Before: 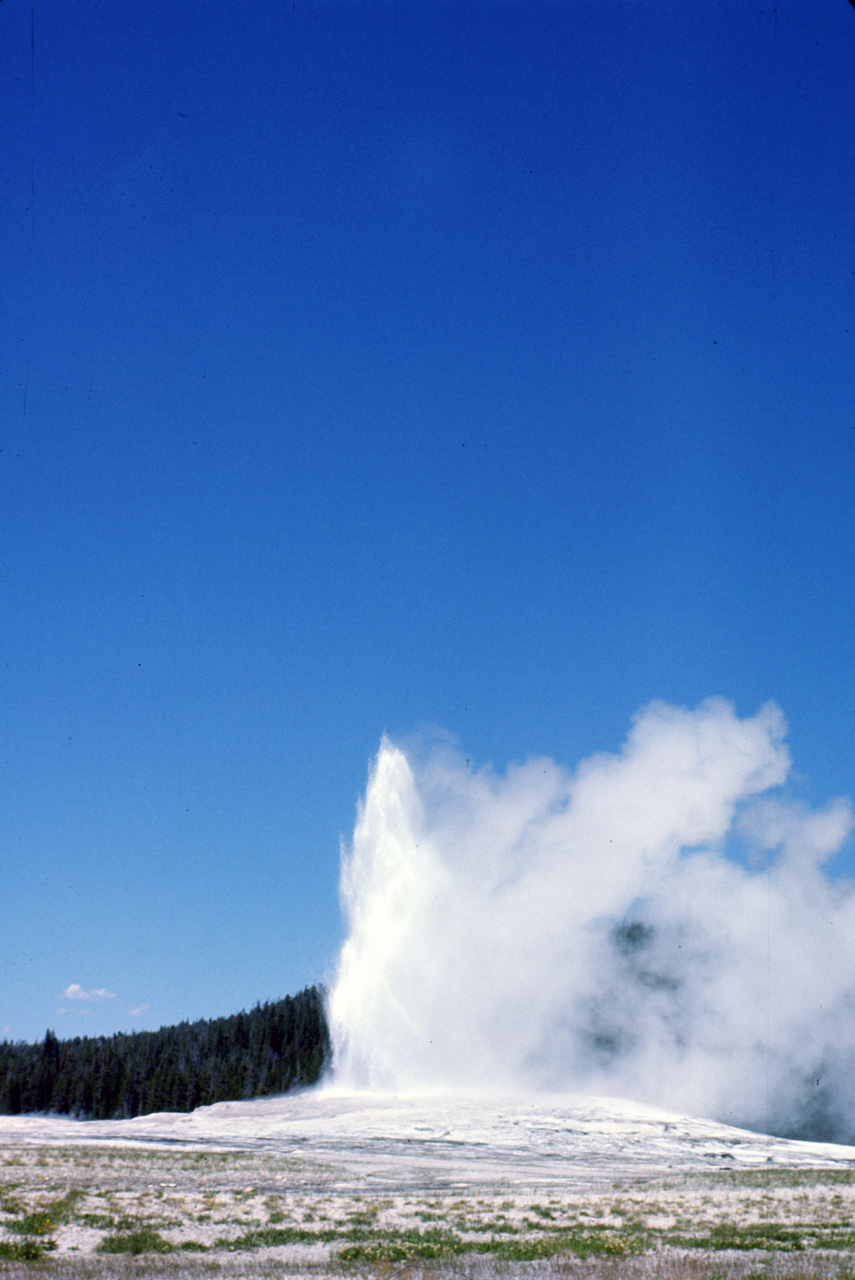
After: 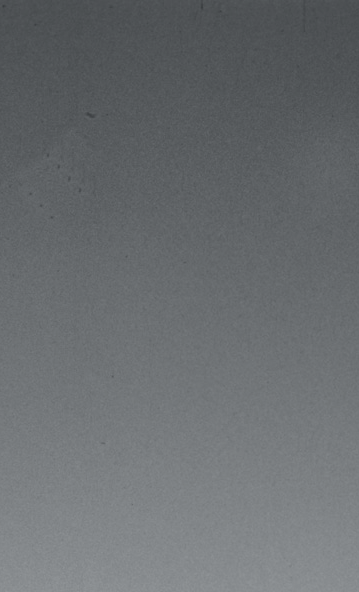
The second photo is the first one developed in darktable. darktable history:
white balance: red 0.766, blue 1.537
crop and rotate: left 10.817%, top 0.062%, right 47.194%, bottom 53.626%
contrast brightness saturation: saturation -1
tone curve: curves: ch0 [(0, 0.039) (0.104, 0.103) (0.273, 0.267) (0.448, 0.487) (0.704, 0.761) (0.886, 0.922) (0.994, 0.971)]; ch1 [(0, 0) (0.335, 0.298) (0.446, 0.413) (0.485, 0.487) (0.515, 0.503) (0.566, 0.563) (0.641, 0.655) (1, 1)]; ch2 [(0, 0) (0.314, 0.301) (0.421, 0.411) (0.502, 0.494) (0.528, 0.54) (0.557, 0.559) (0.612, 0.62) (0.722, 0.686) (1, 1)], color space Lab, independent channels, preserve colors none
